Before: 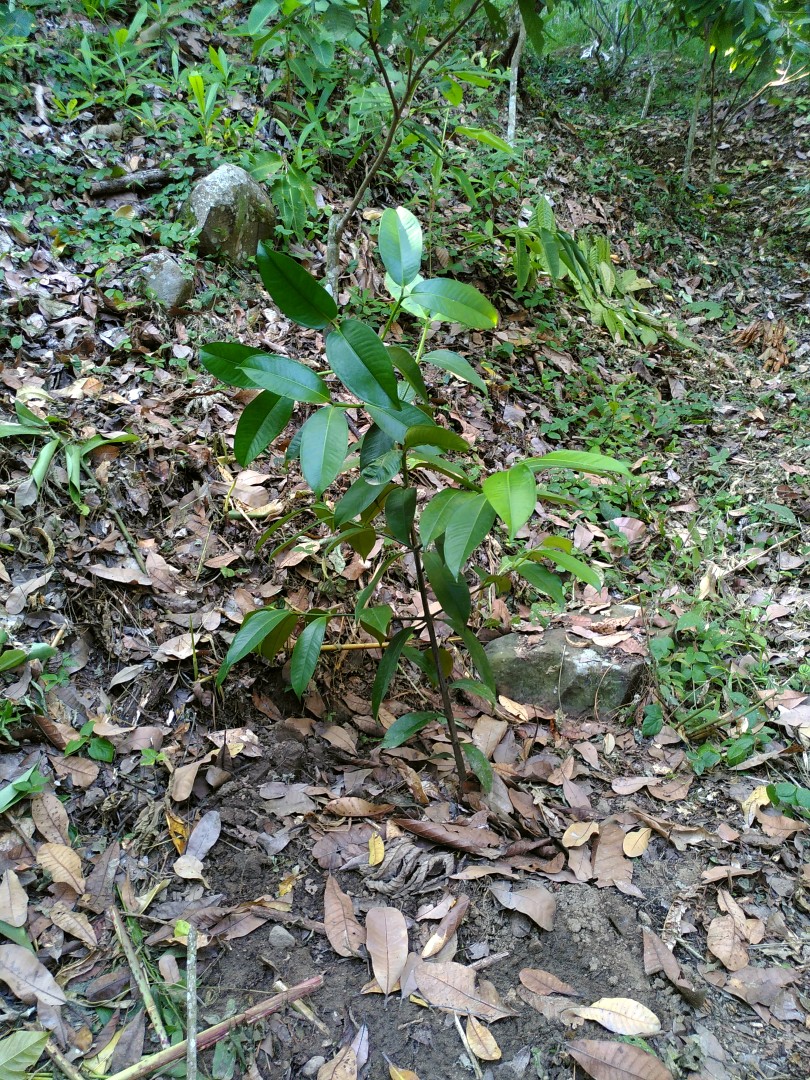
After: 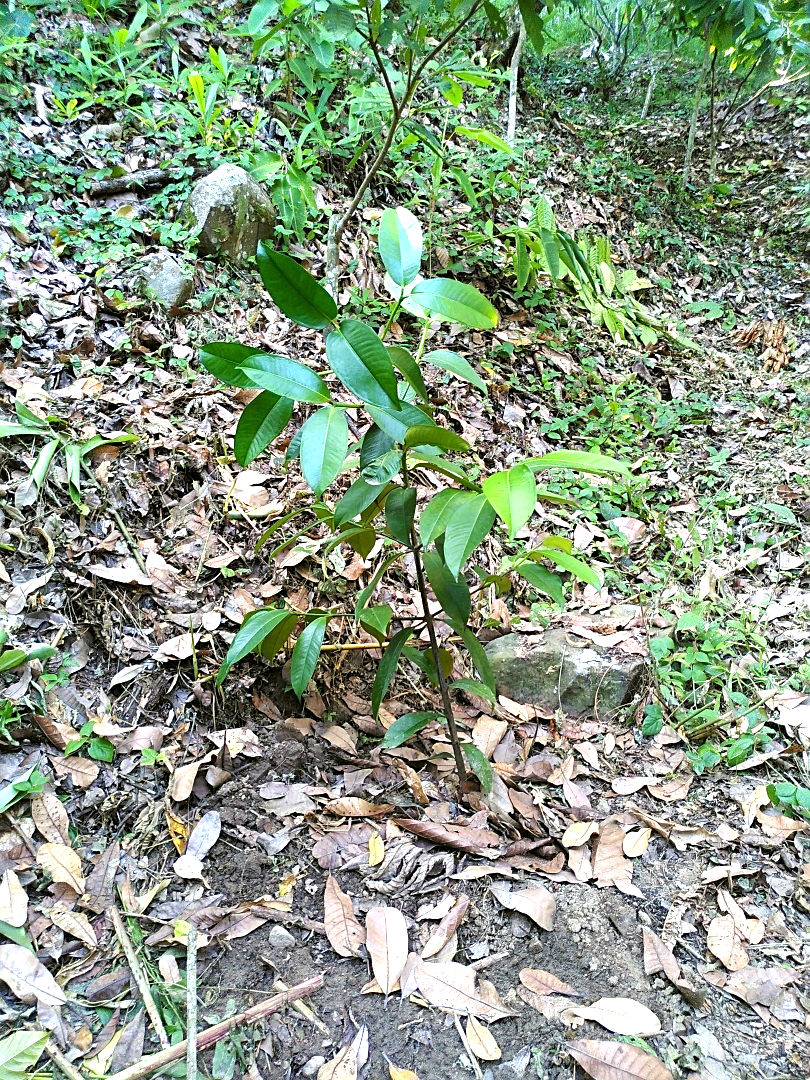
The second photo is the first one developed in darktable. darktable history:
exposure: black level correction 0, exposure 0.932 EV, compensate highlight preservation false
sharpen: on, module defaults
